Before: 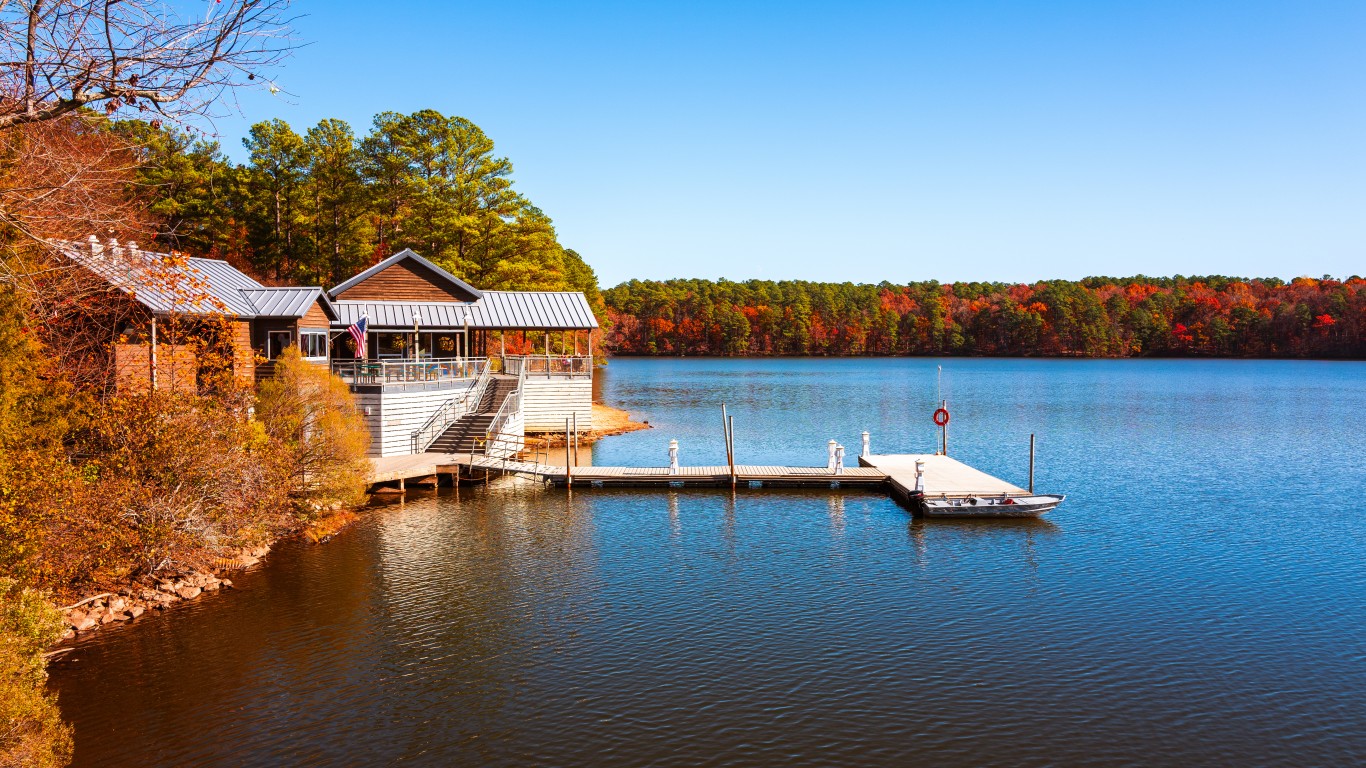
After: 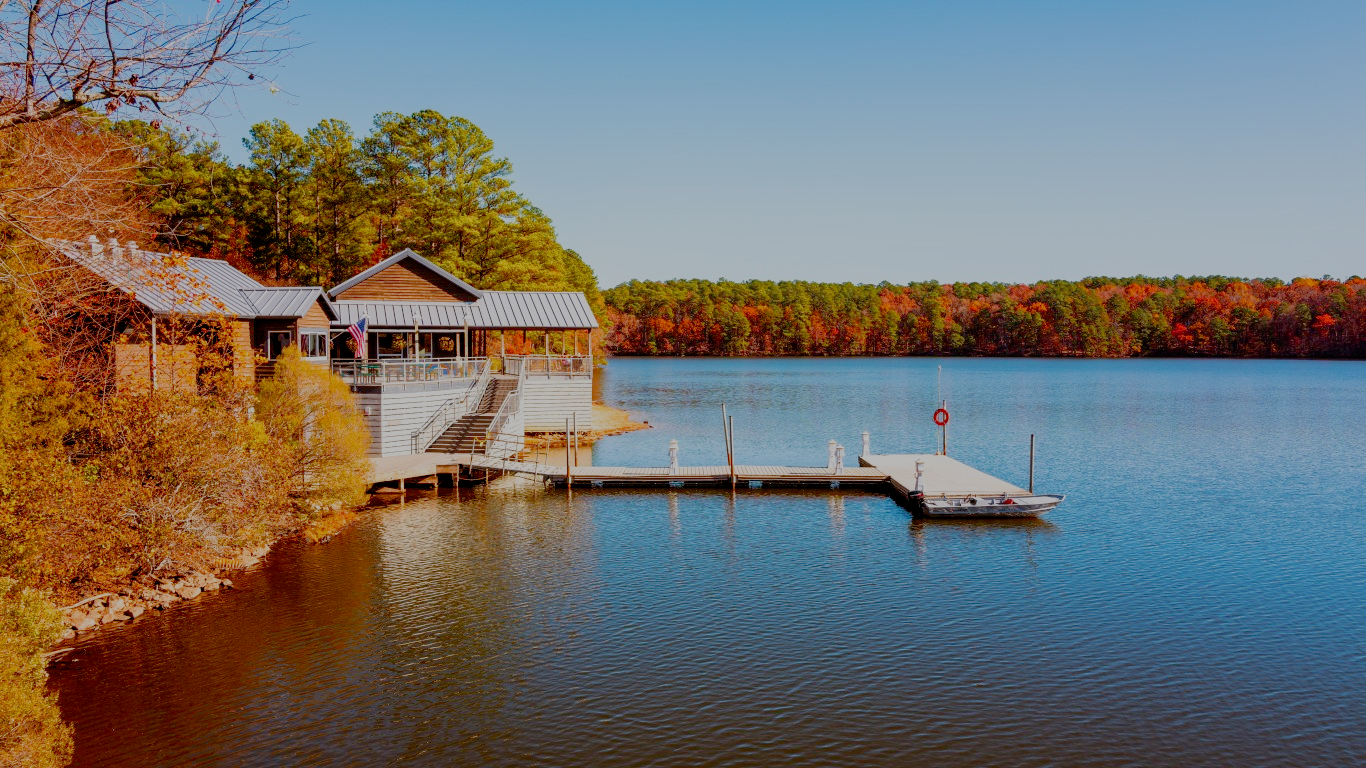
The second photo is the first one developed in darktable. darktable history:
filmic rgb: black relative exposure -7 EV, white relative exposure 6 EV, threshold 3 EV, target black luminance 0%, hardness 2.73, latitude 61.22%, contrast 0.691, highlights saturation mix 10%, shadows ↔ highlights balance -0.073%, preserve chrominance no, color science v4 (2020), iterations of high-quality reconstruction 10, contrast in shadows soft, contrast in highlights soft, enable highlight reconstruction true
exposure: compensate highlight preservation false
